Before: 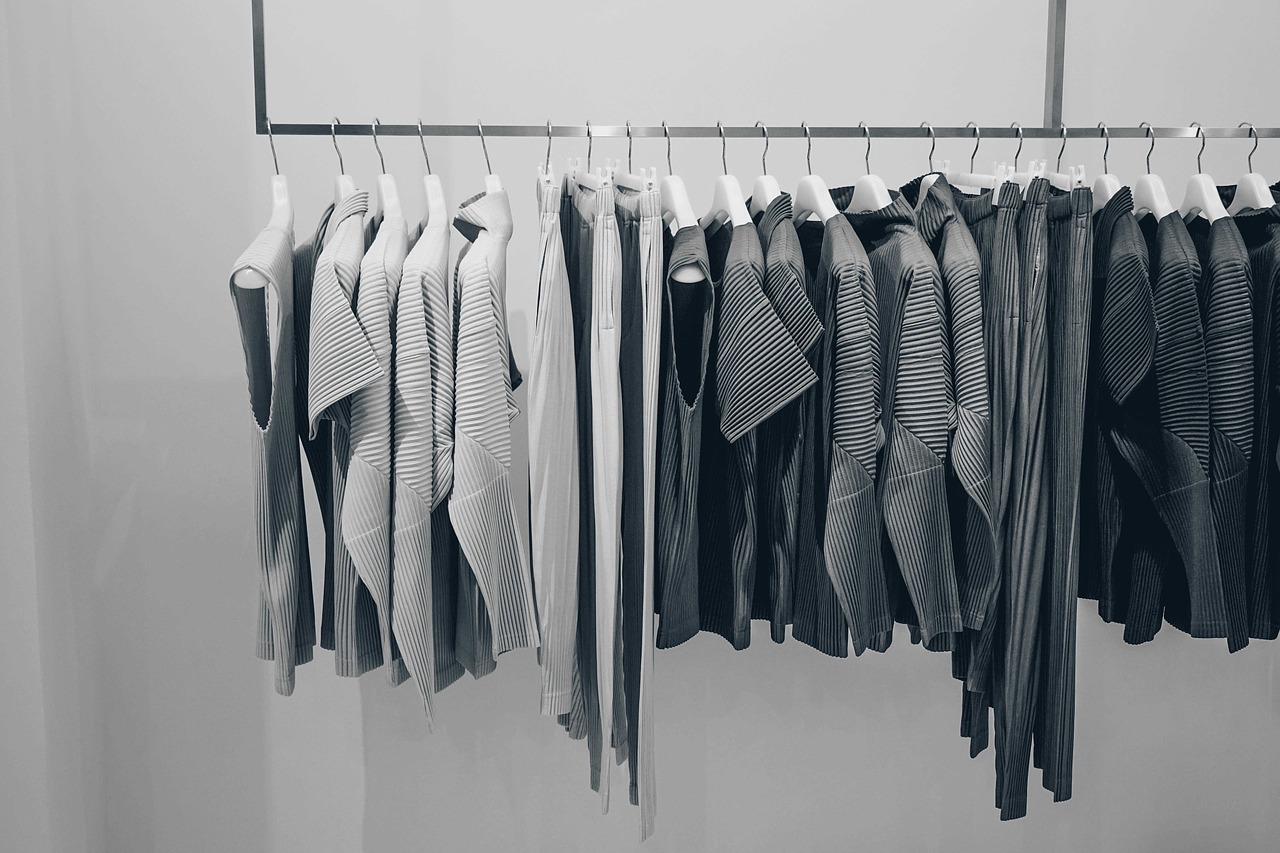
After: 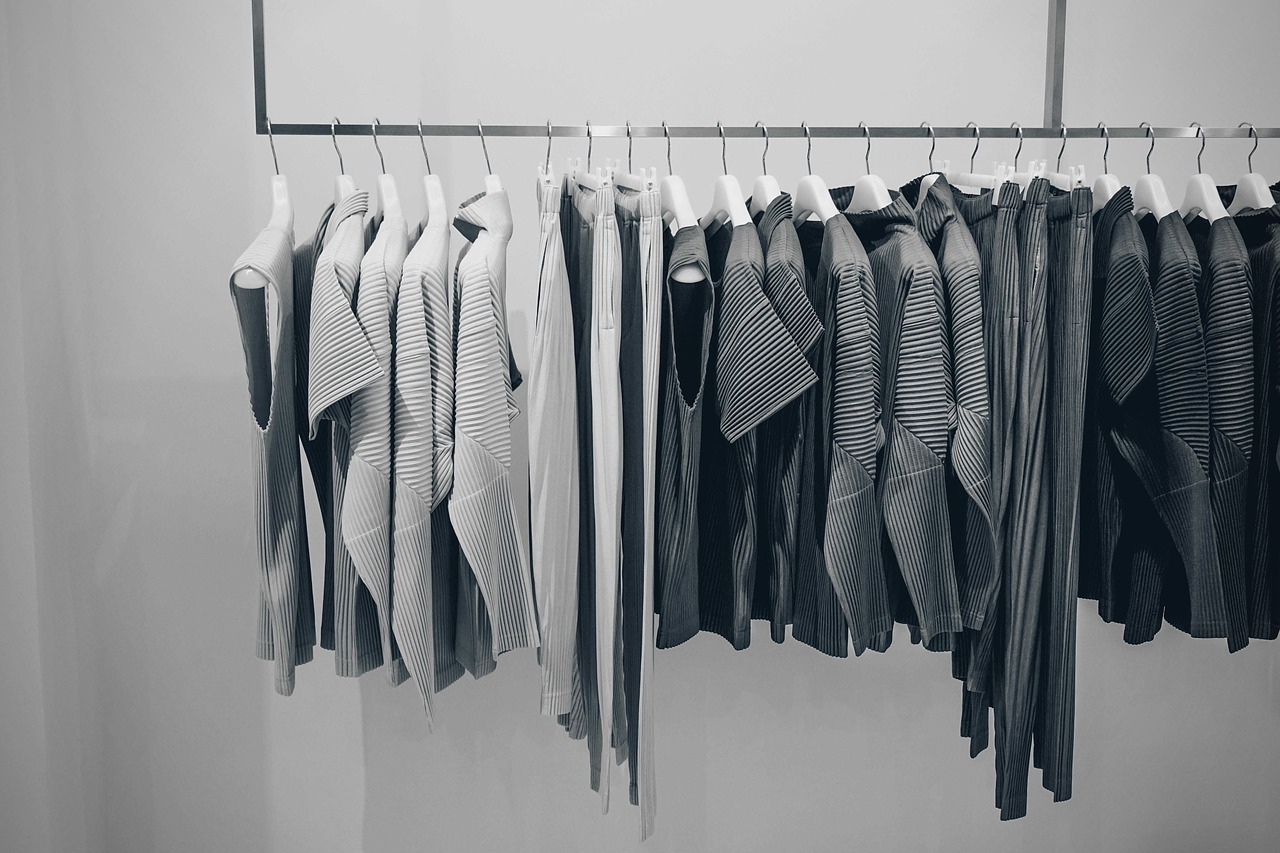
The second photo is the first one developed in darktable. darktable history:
vignetting: fall-off radius 61.13%, unbound false
